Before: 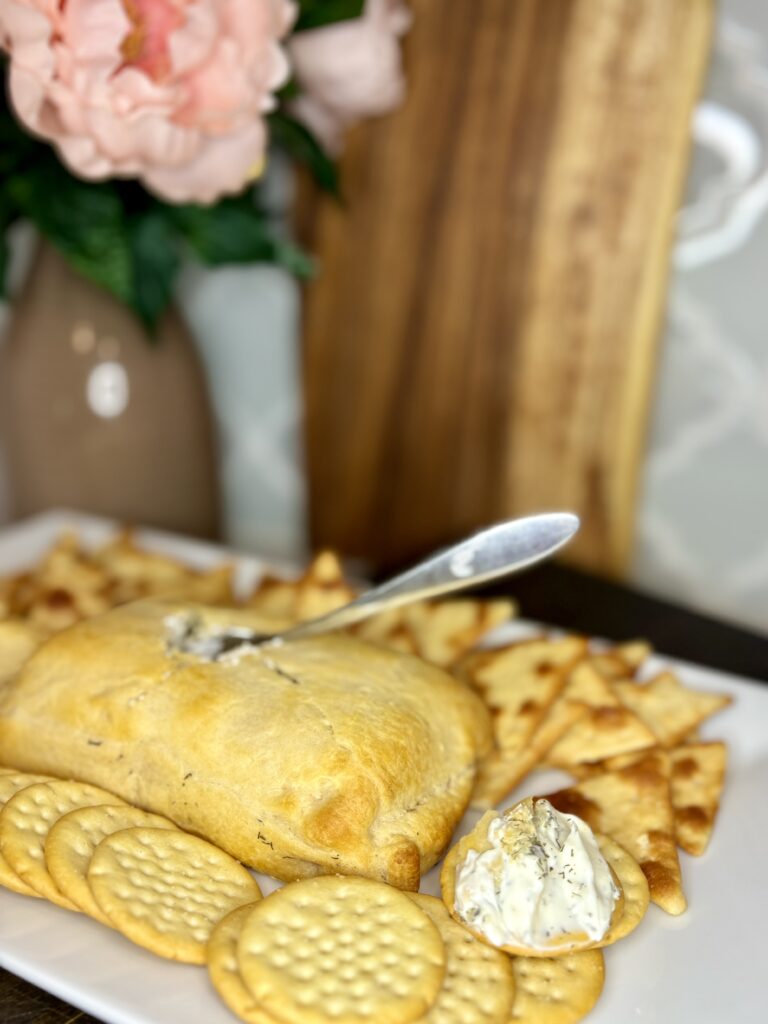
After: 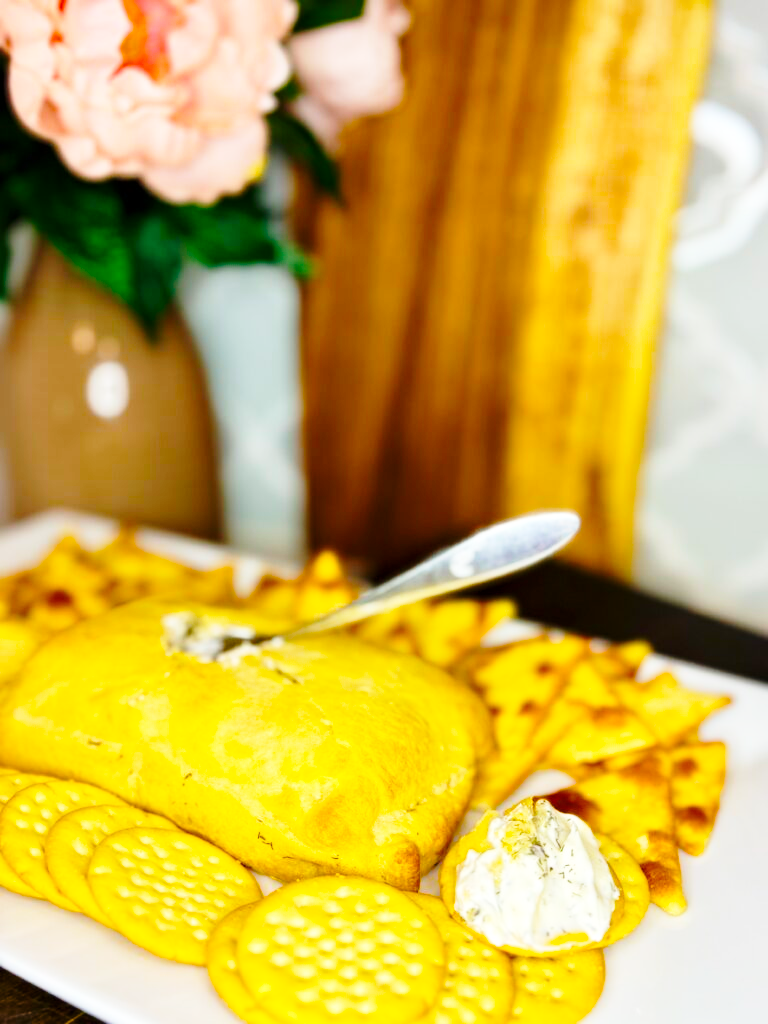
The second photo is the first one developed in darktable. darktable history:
base curve: curves: ch0 [(0, 0) (0.028, 0.03) (0.121, 0.232) (0.46, 0.748) (0.859, 0.968) (1, 1)], preserve colors none
color balance rgb: linear chroma grading › global chroma 15%, perceptual saturation grading › global saturation 30%
